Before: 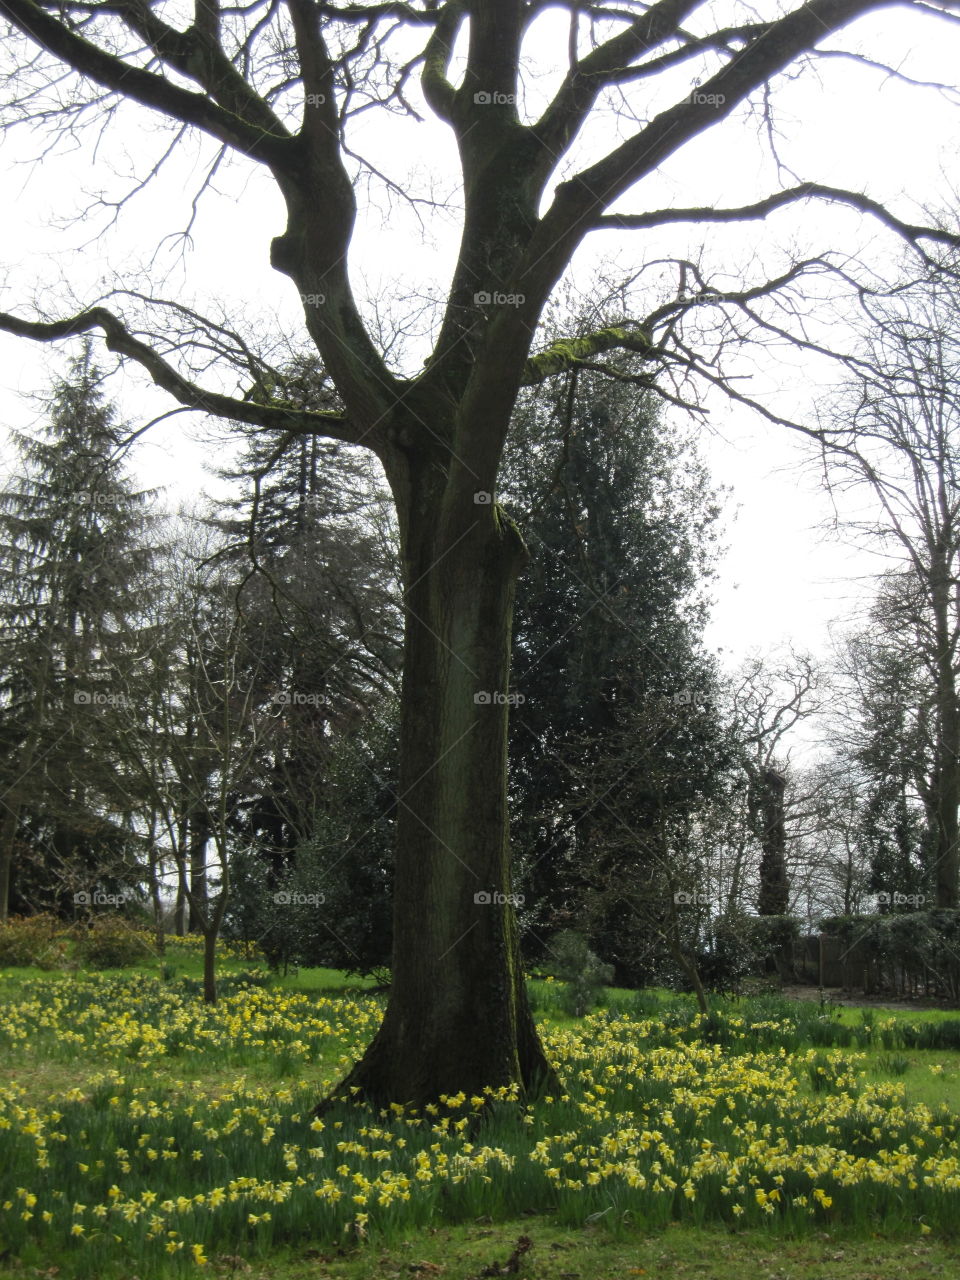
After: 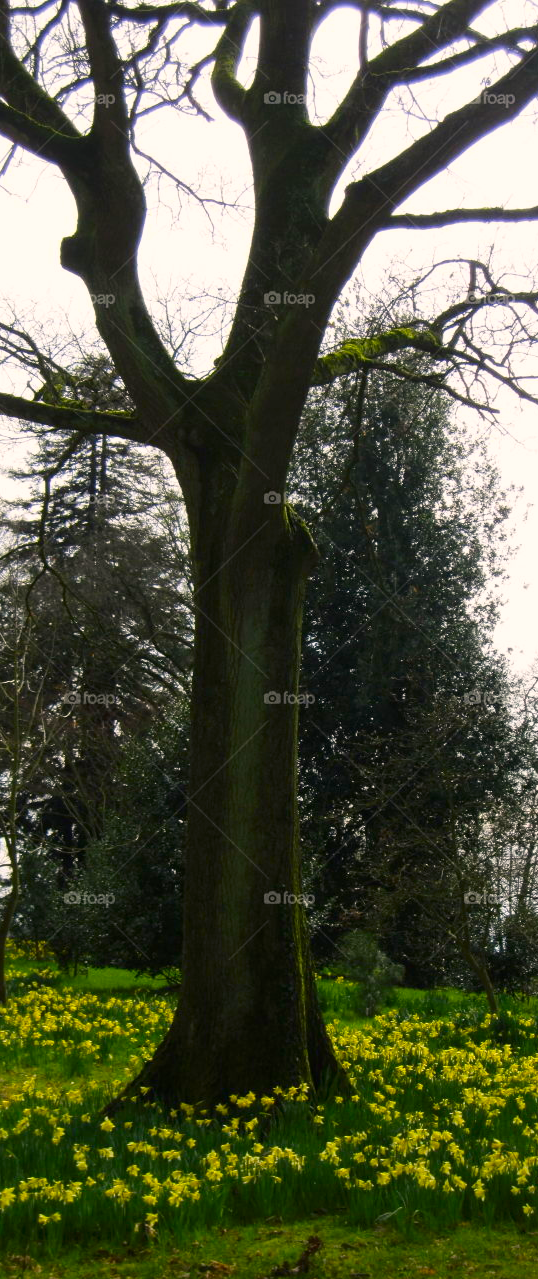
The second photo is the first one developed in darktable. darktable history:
color balance rgb: highlights gain › chroma 1.722%, highlights gain › hue 55.85°, perceptual saturation grading › global saturation 29.343%, perceptual saturation grading › mid-tones 12.576%, perceptual saturation grading › shadows 9.883%
contrast brightness saturation: contrast 0.13, brightness -0.054, saturation 0.161
crop: left 21.912%, right 22.04%, bottom 0.01%
